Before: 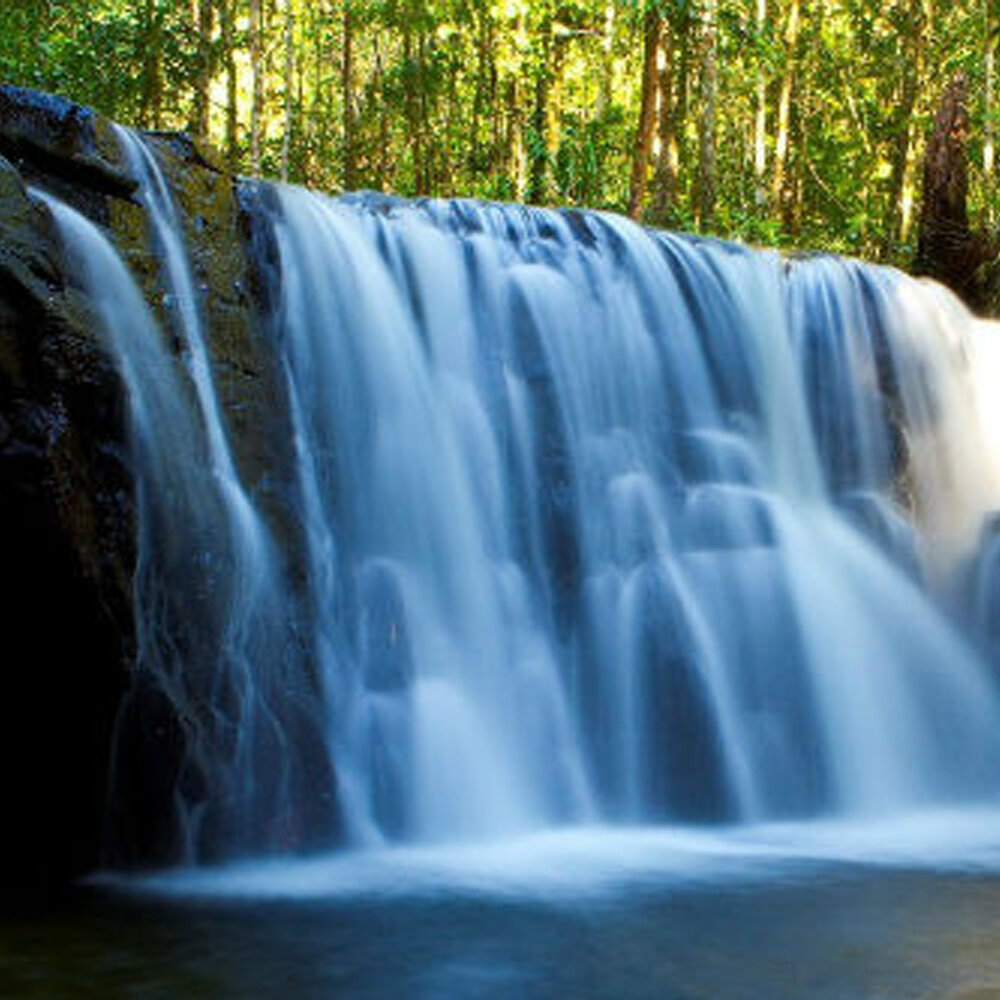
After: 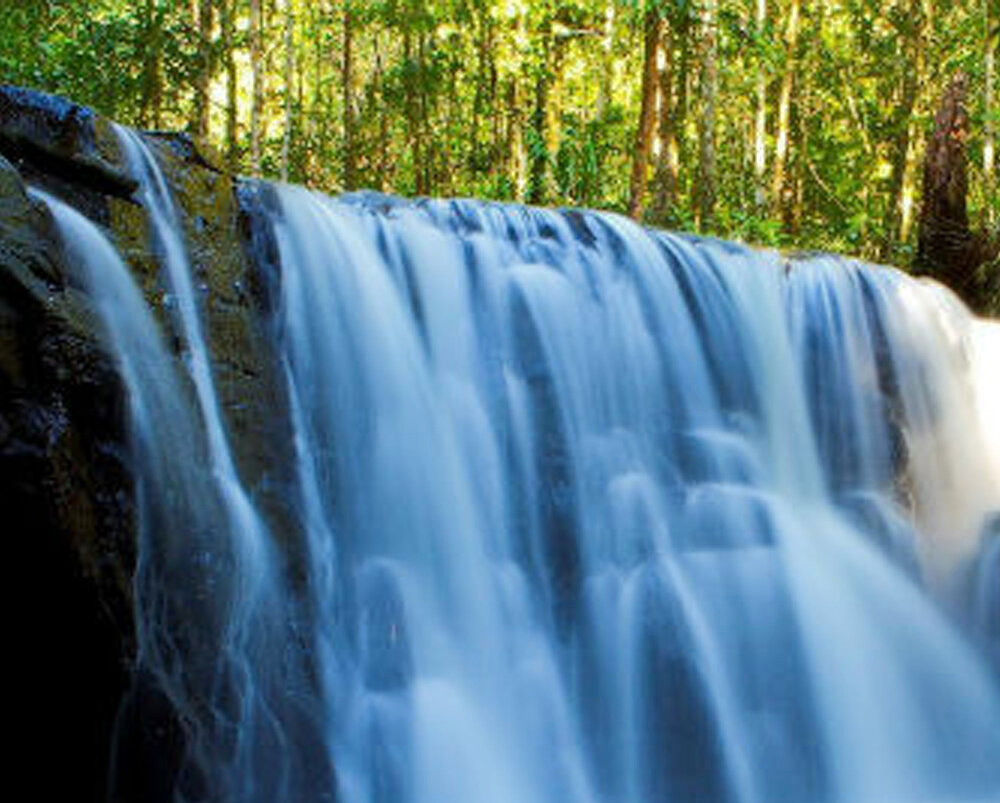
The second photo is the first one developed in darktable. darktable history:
crop: bottom 19.644%
base curve: curves: ch0 [(0, 0) (0.235, 0.266) (0.503, 0.496) (0.786, 0.72) (1, 1)]
